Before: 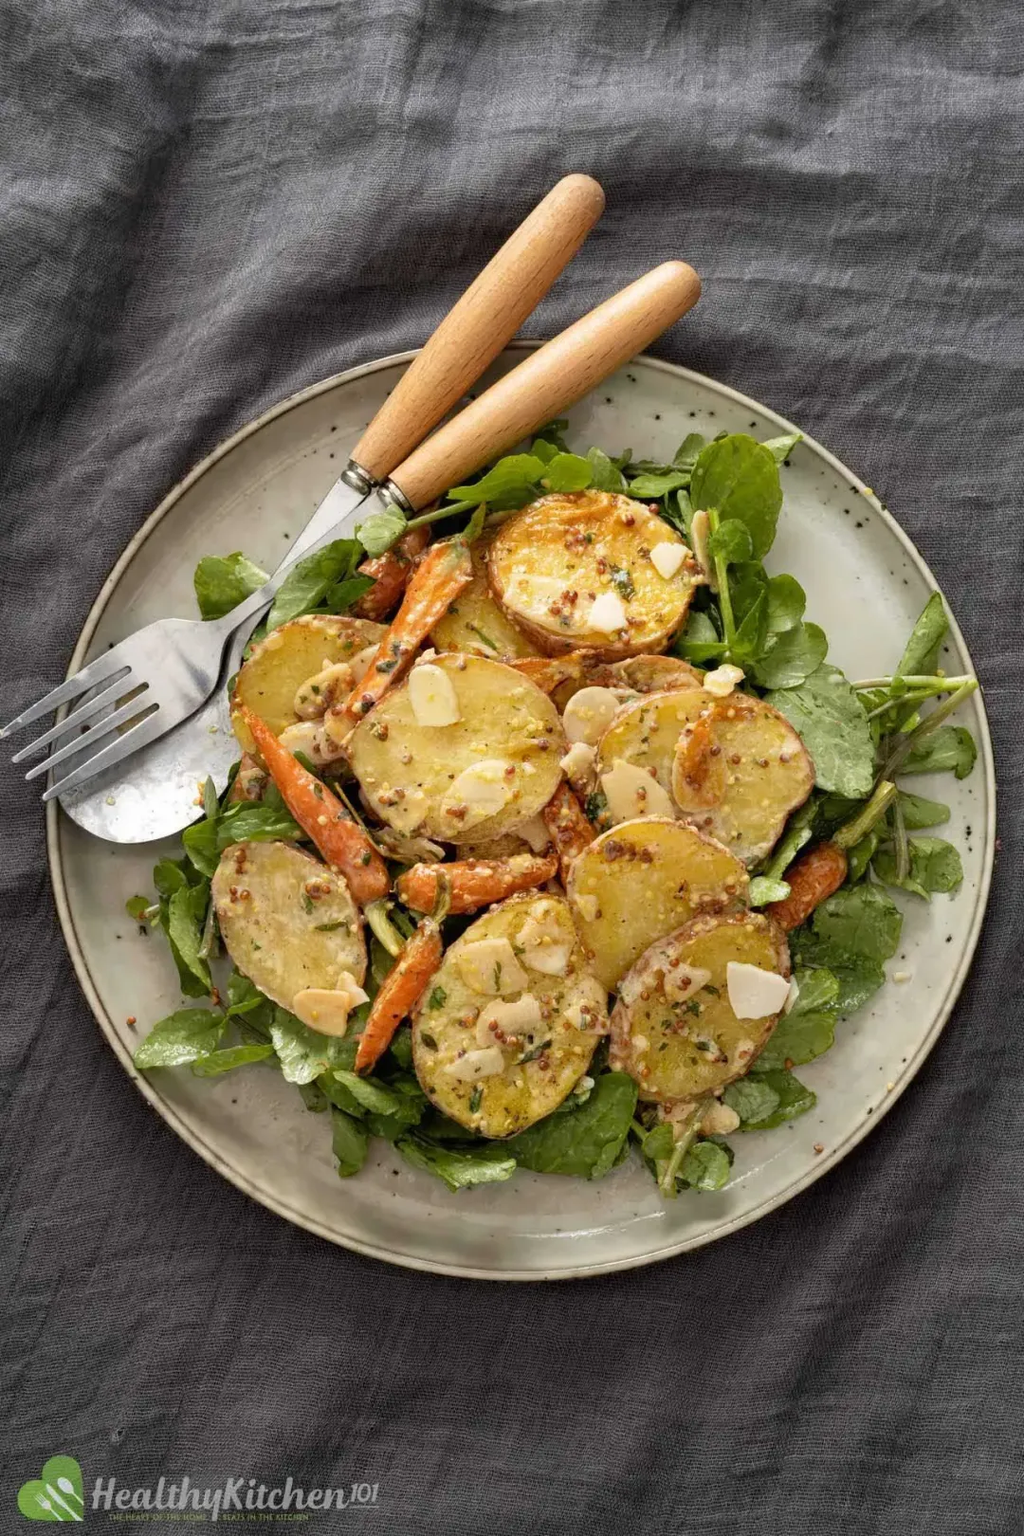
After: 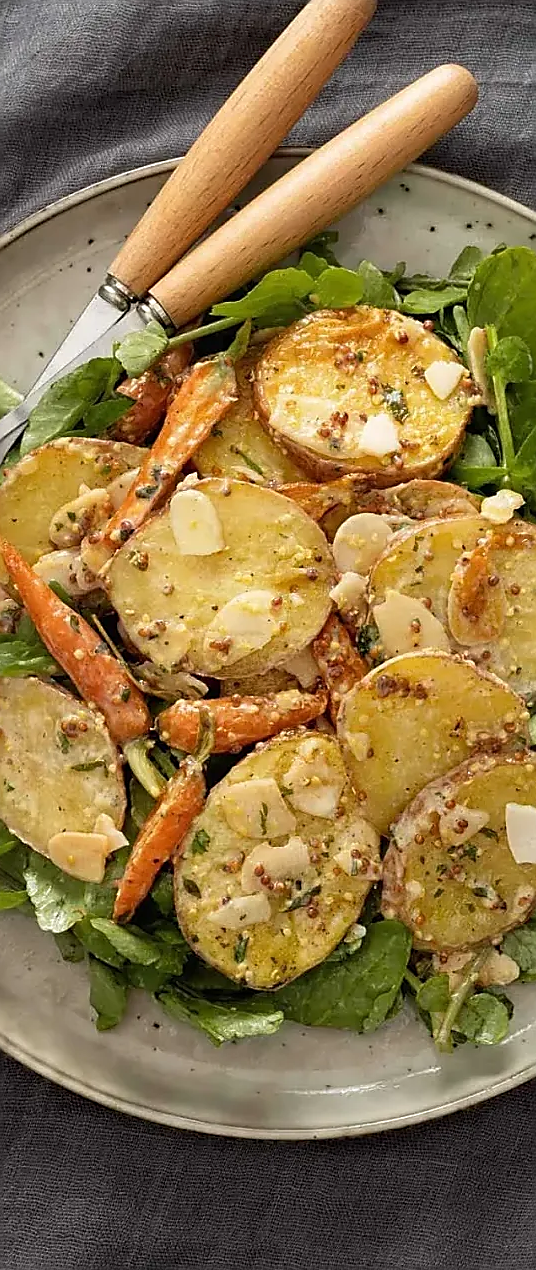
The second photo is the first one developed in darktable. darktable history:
sharpen: radius 1.421, amount 1.262, threshold 0.803
crop and rotate: angle 0.025°, left 24.218%, top 13.019%, right 26.032%, bottom 8.48%
exposure: compensate highlight preservation false
